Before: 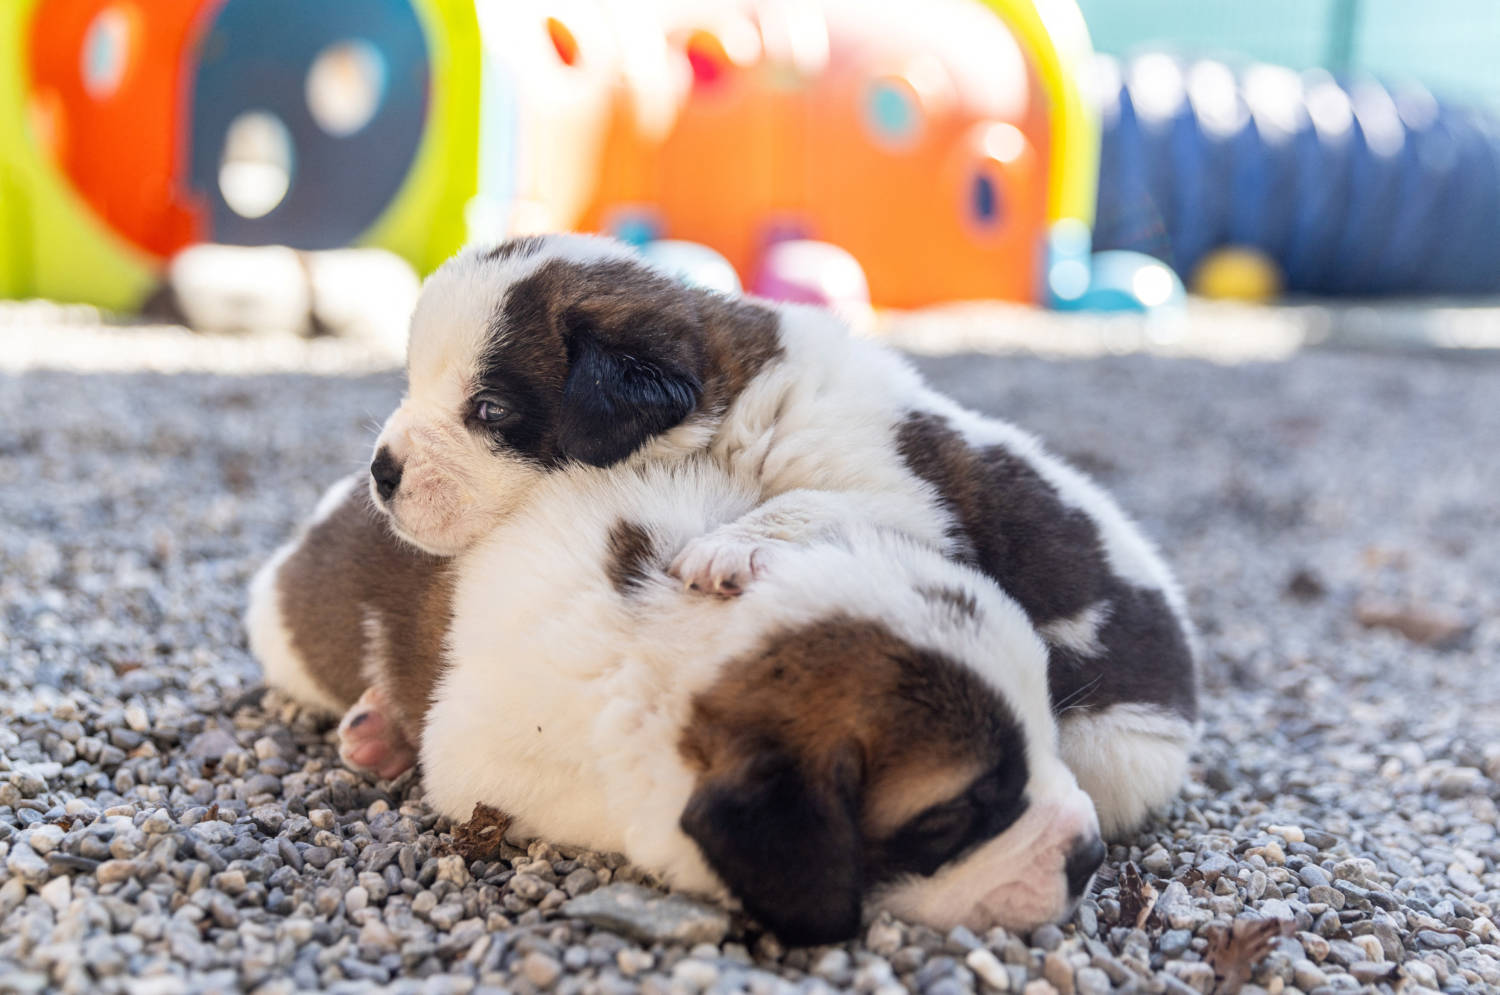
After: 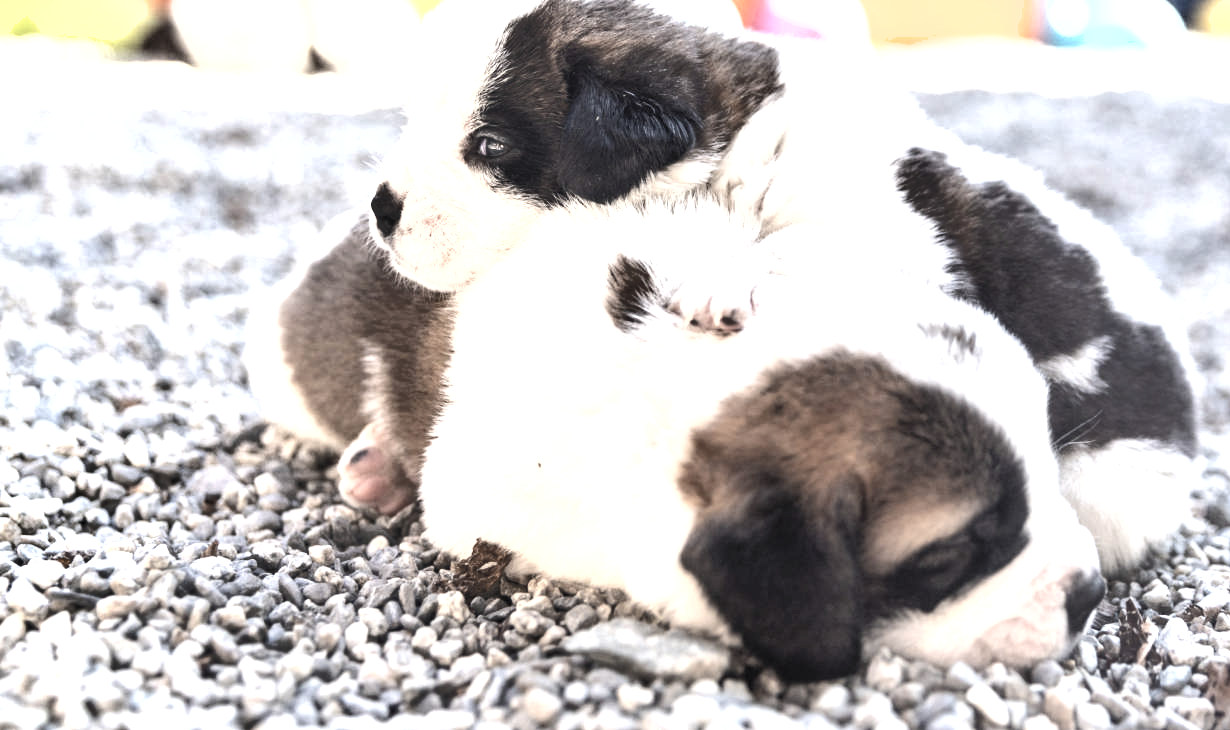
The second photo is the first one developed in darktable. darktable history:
tone equalizer: -8 EV -0.379 EV, -7 EV -0.418 EV, -6 EV -0.359 EV, -5 EV -0.224 EV, -3 EV 0.233 EV, -2 EV 0.346 EV, -1 EV 0.387 EV, +0 EV 0.394 EV, edges refinement/feathering 500, mask exposure compensation -1.57 EV, preserve details no
crop: top 26.561%, right 17.94%
exposure: black level correction 0, exposure 0.951 EV, compensate highlight preservation false
shadows and highlights: shadows 47.52, highlights -42.55, highlights color adjustment 31.52%, soften with gaussian
contrast brightness saturation: brightness 0.186, saturation -0.516
